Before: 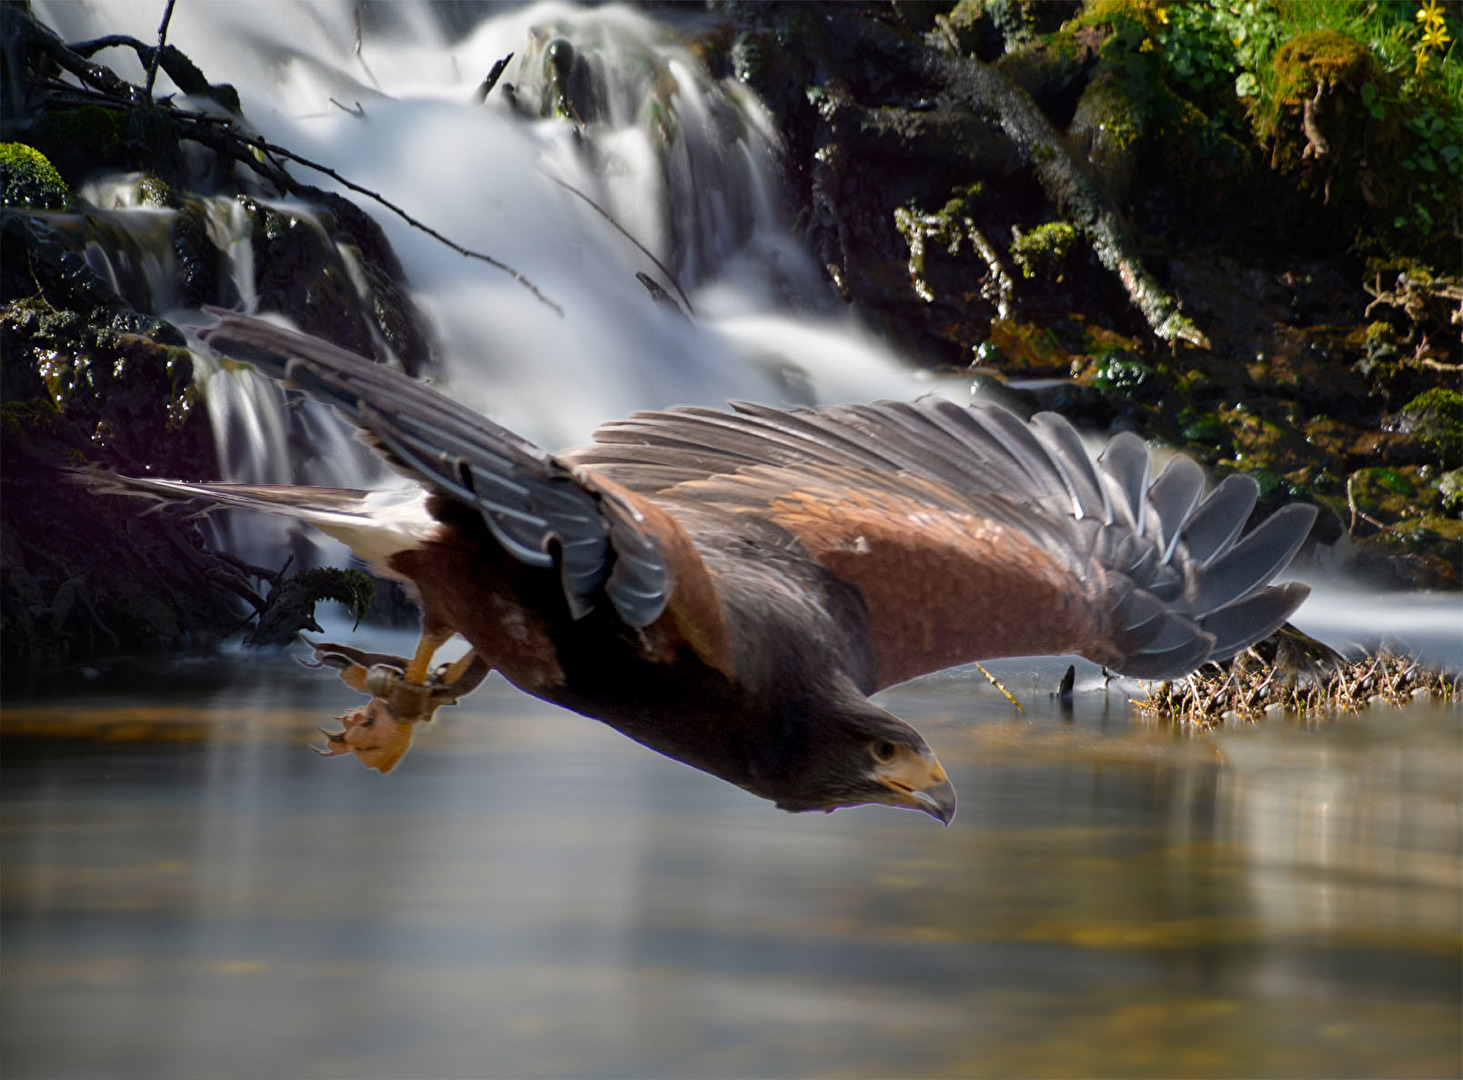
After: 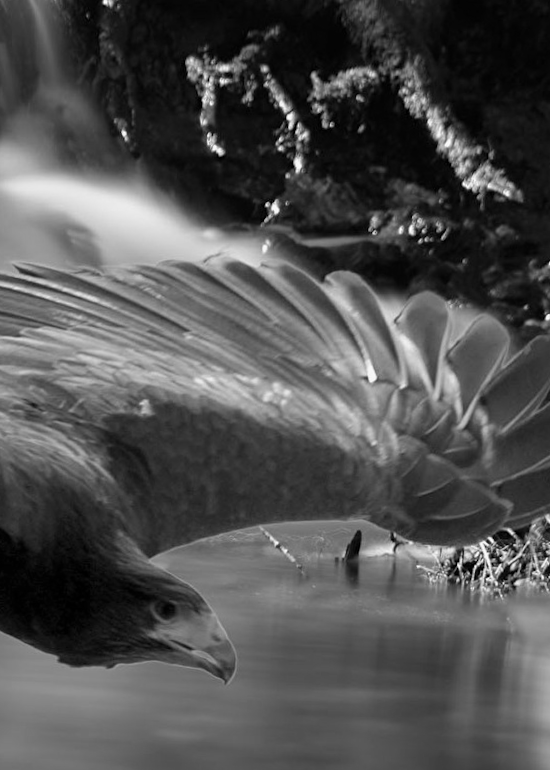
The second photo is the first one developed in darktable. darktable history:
crop: left 45.721%, top 13.393%, right 14.118%, bottom 10.01%
monochrome: a -35.87, b 49.73, size 1.7
rotate and perspective: rotation 0.062°, lens shift (vertical) 0.115, lens shift (horizontal) -0.133, crop left 0.047, crop right 0.94, crop top 0.061, crop bottom 0.94
